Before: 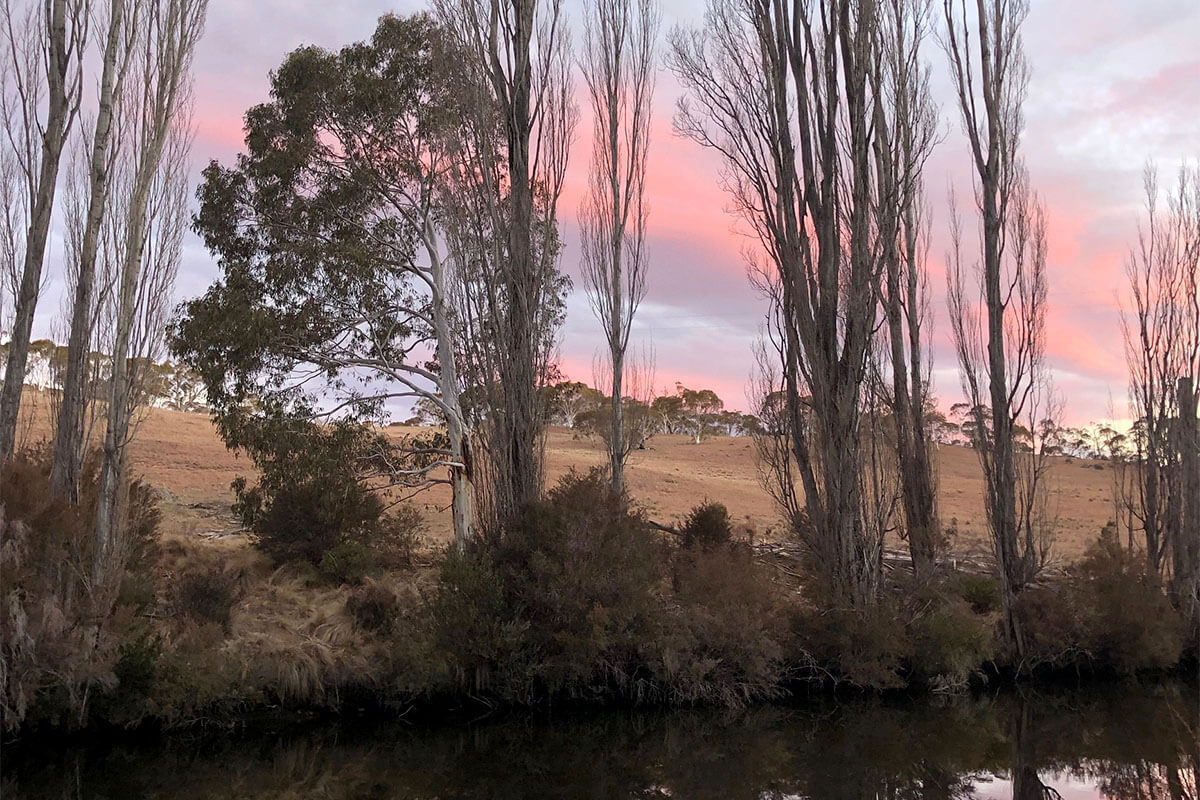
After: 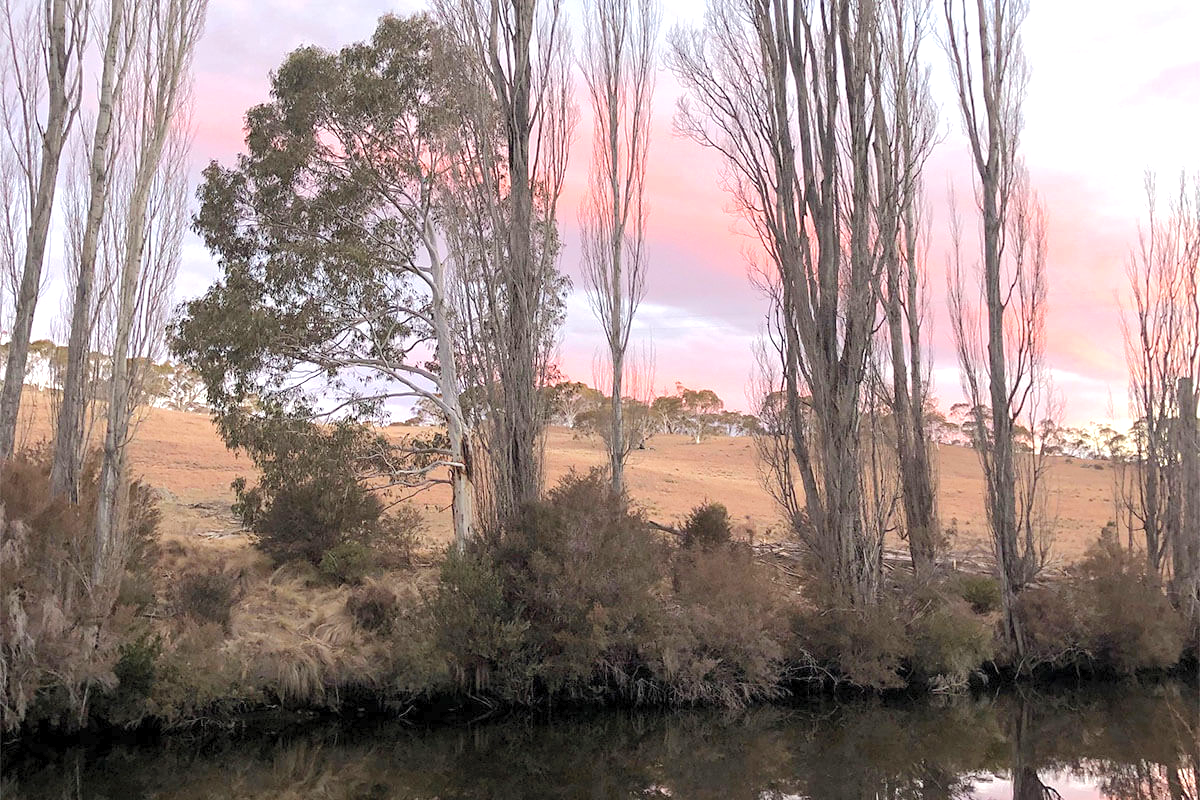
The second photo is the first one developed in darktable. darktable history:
base curve: curves: ch0 [(0, 0) (0.235, 0.266) (0.503, 0.496) (0.786, 0.72) (1, 1)]
contrast brightness saturation: brightness 0.15
exposure: exposure 0.556 EV, compensate highlight preservation false
